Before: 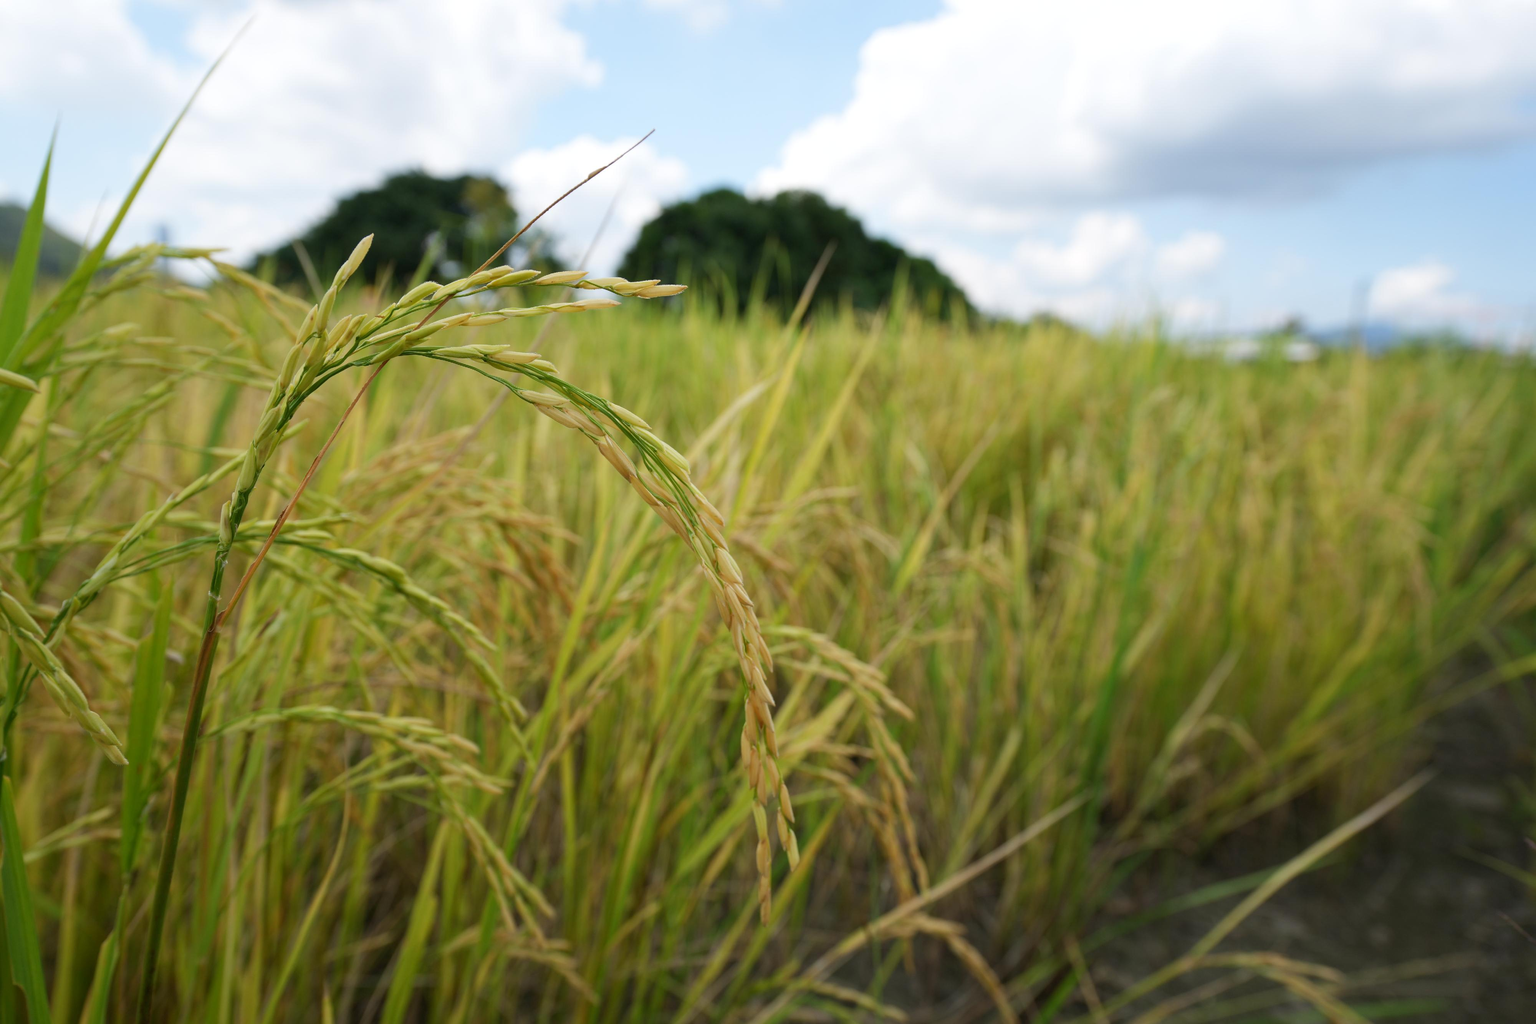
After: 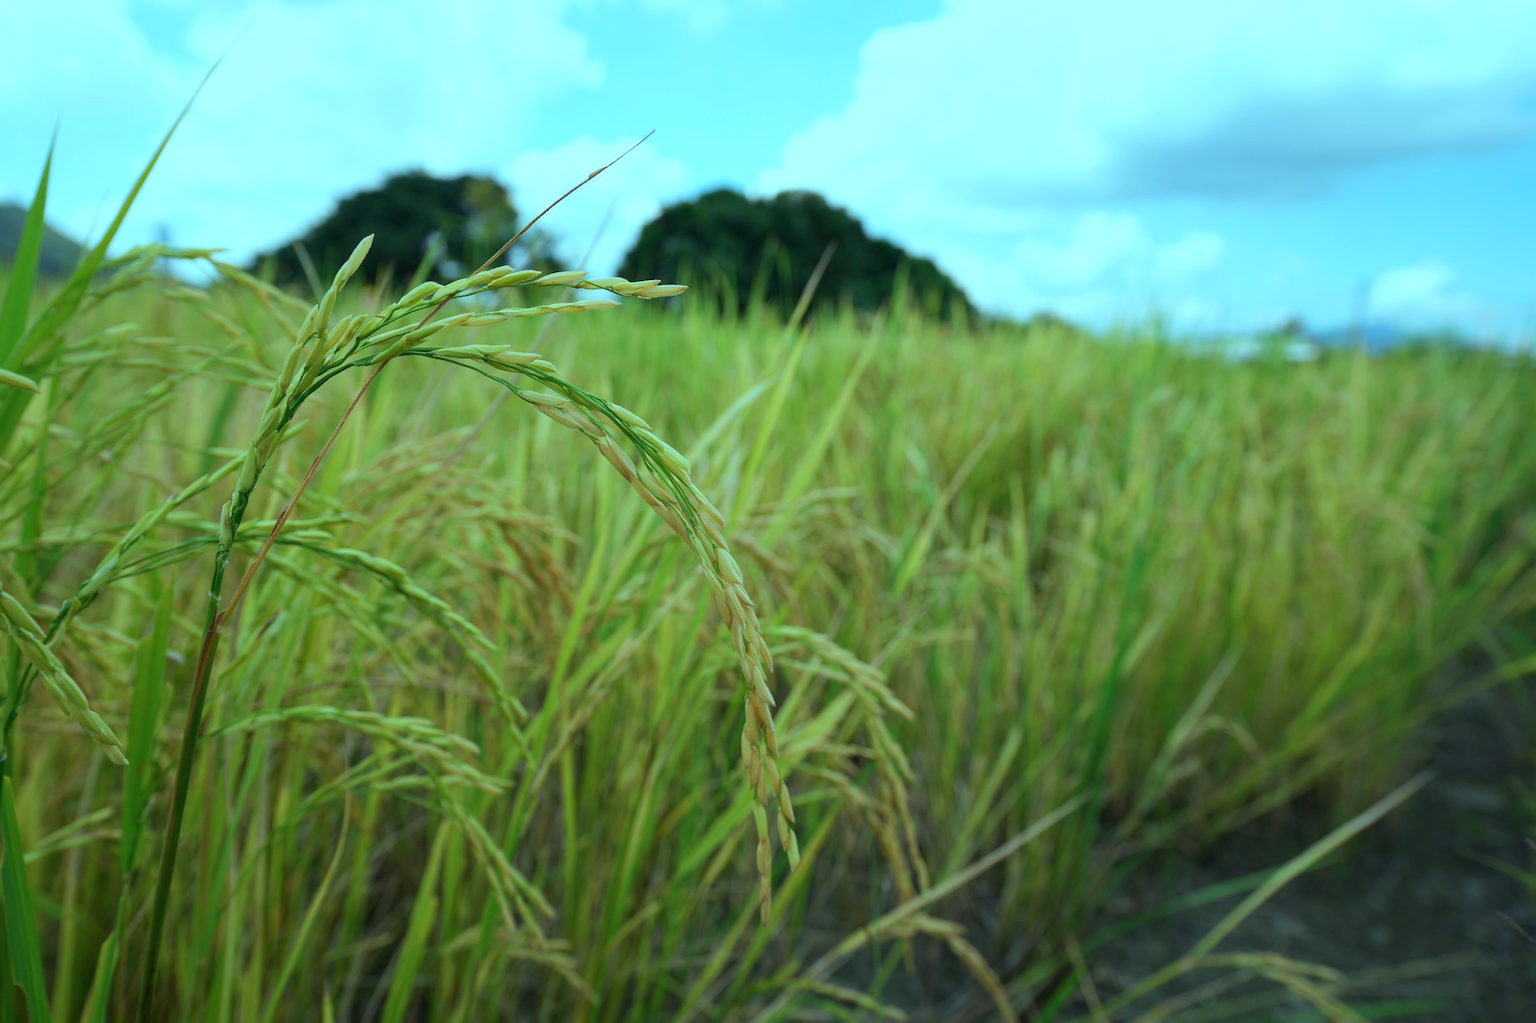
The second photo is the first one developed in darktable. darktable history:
white balance: red 0.925, blue 1.046
color balance rgb: shadows lift › chroma 7.23%, shadows lift › hue 246.48°, highlights gain › chroma 5.38%, highlights gain › hue 196.93°, white fulcrum 1 EV
